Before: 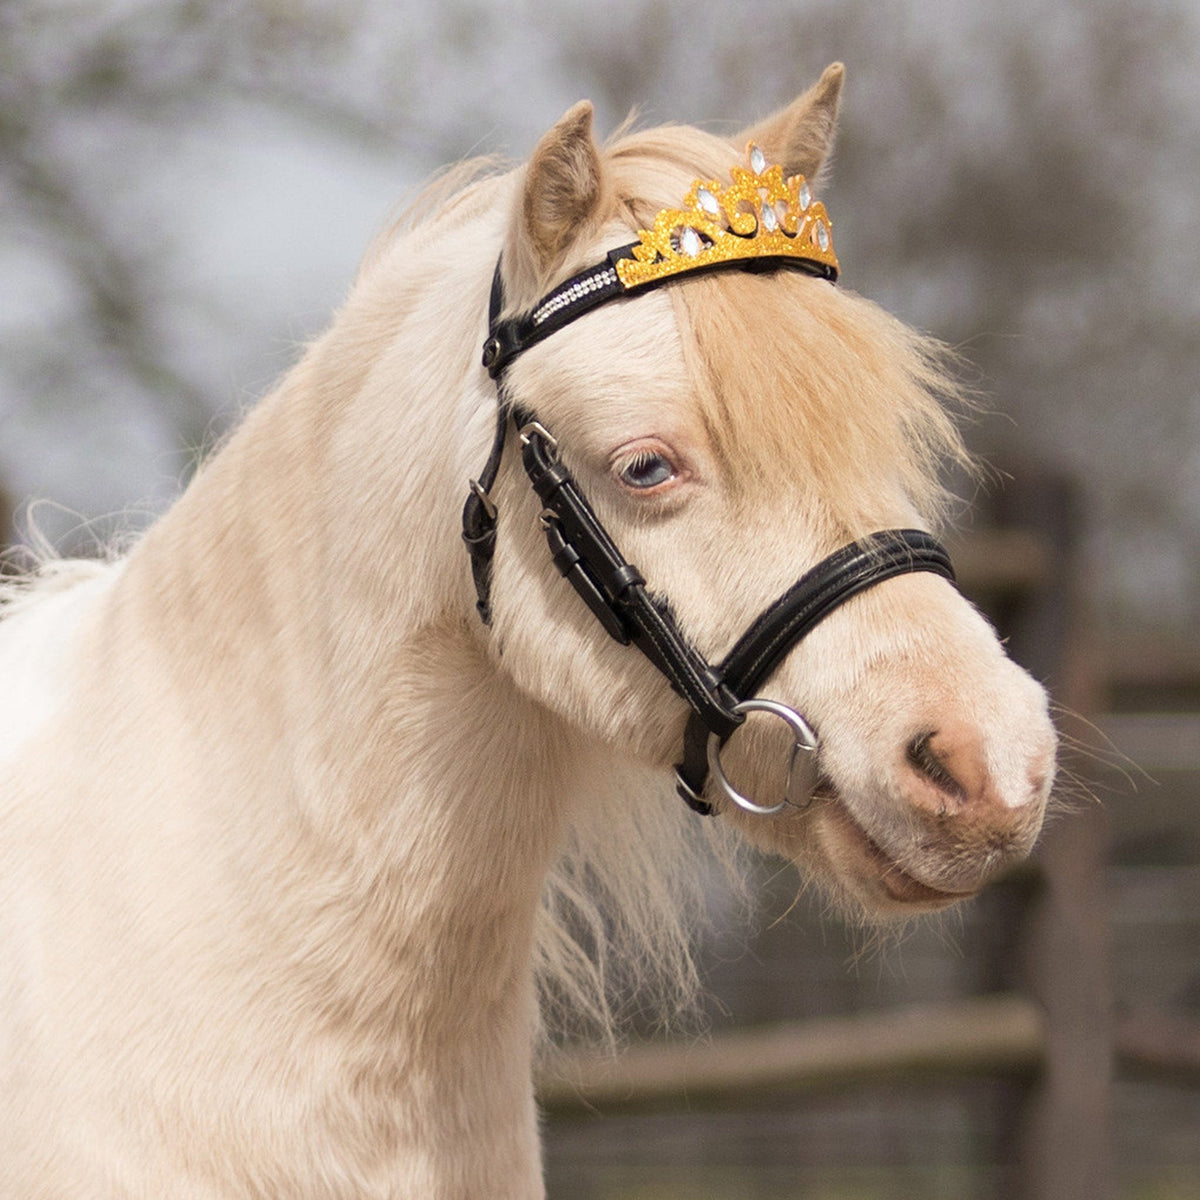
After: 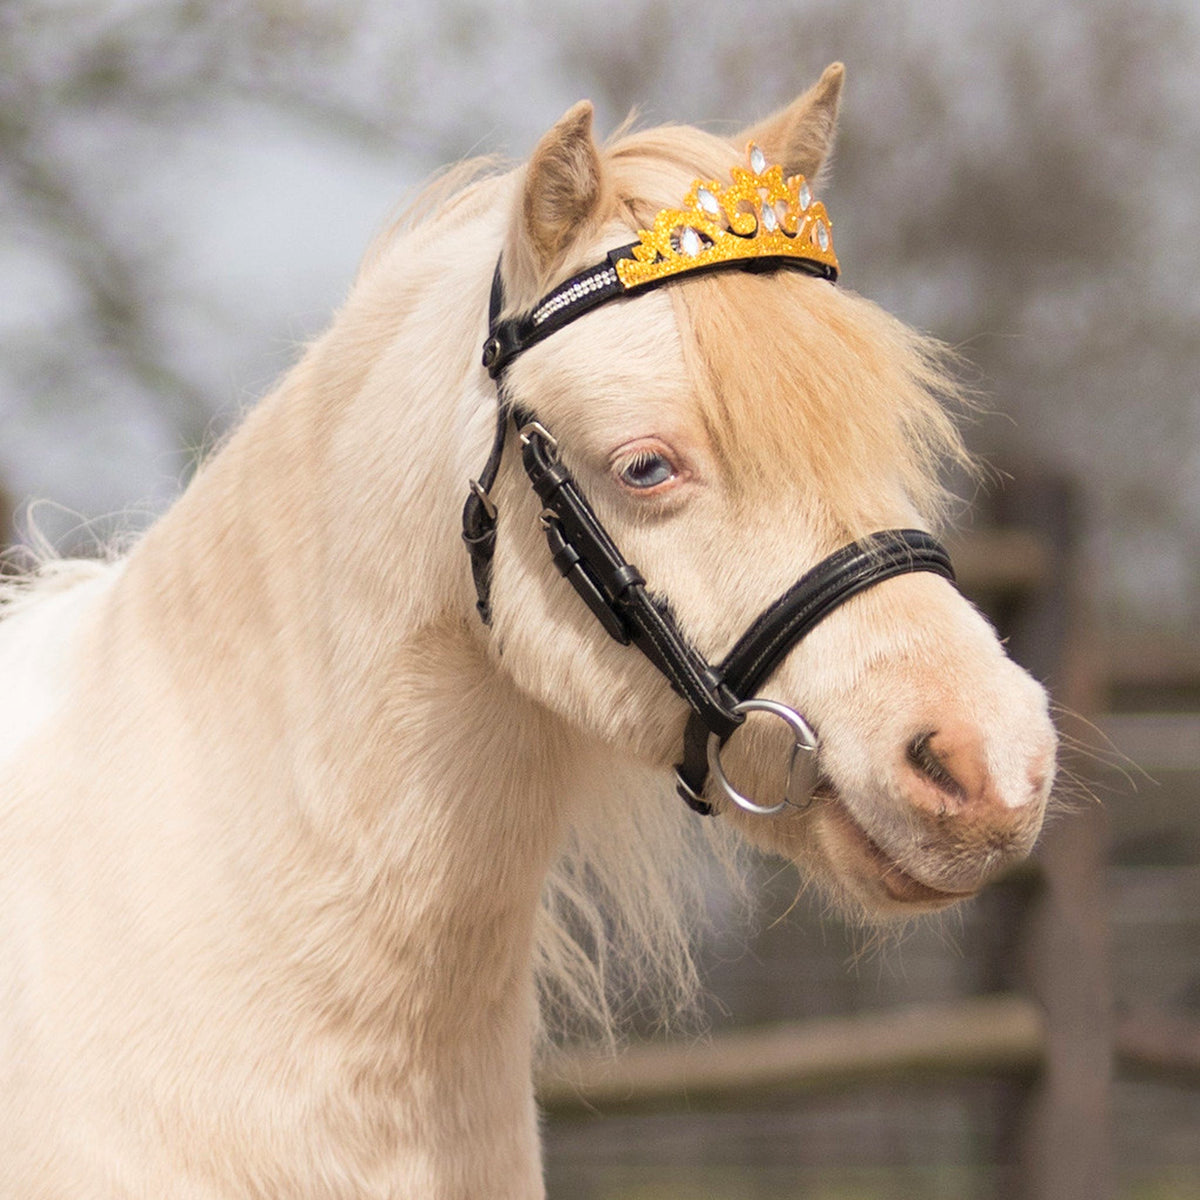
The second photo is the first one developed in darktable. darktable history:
contrast brightness saturation: contrast 0.033, brightness 0.066, saturation 0.123
